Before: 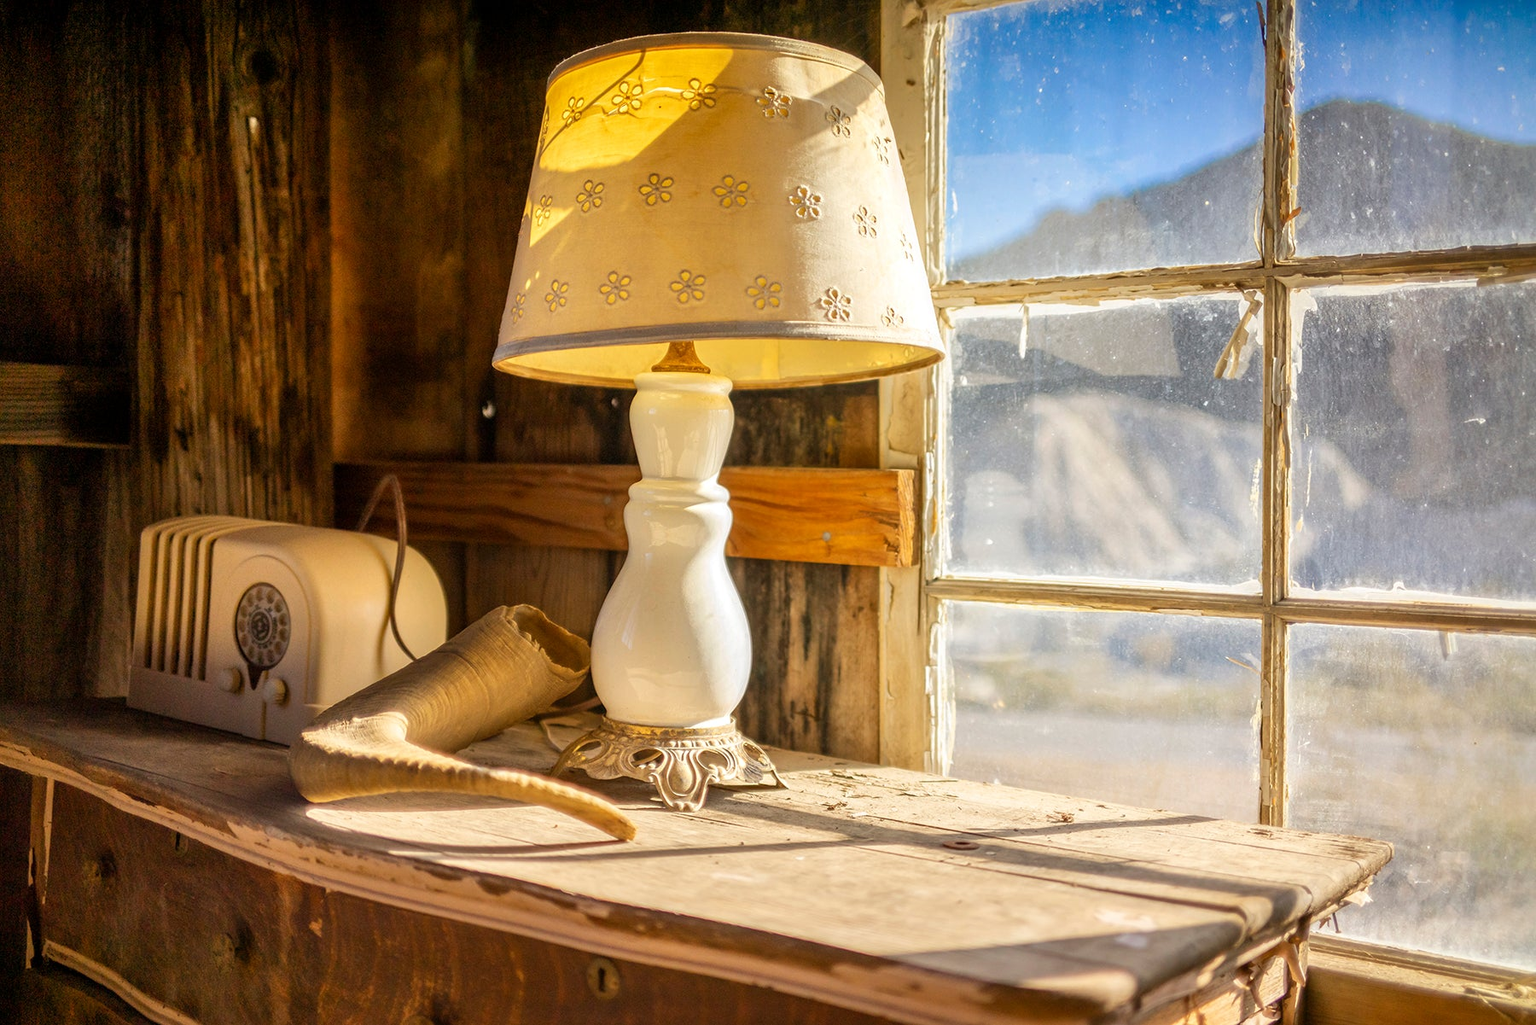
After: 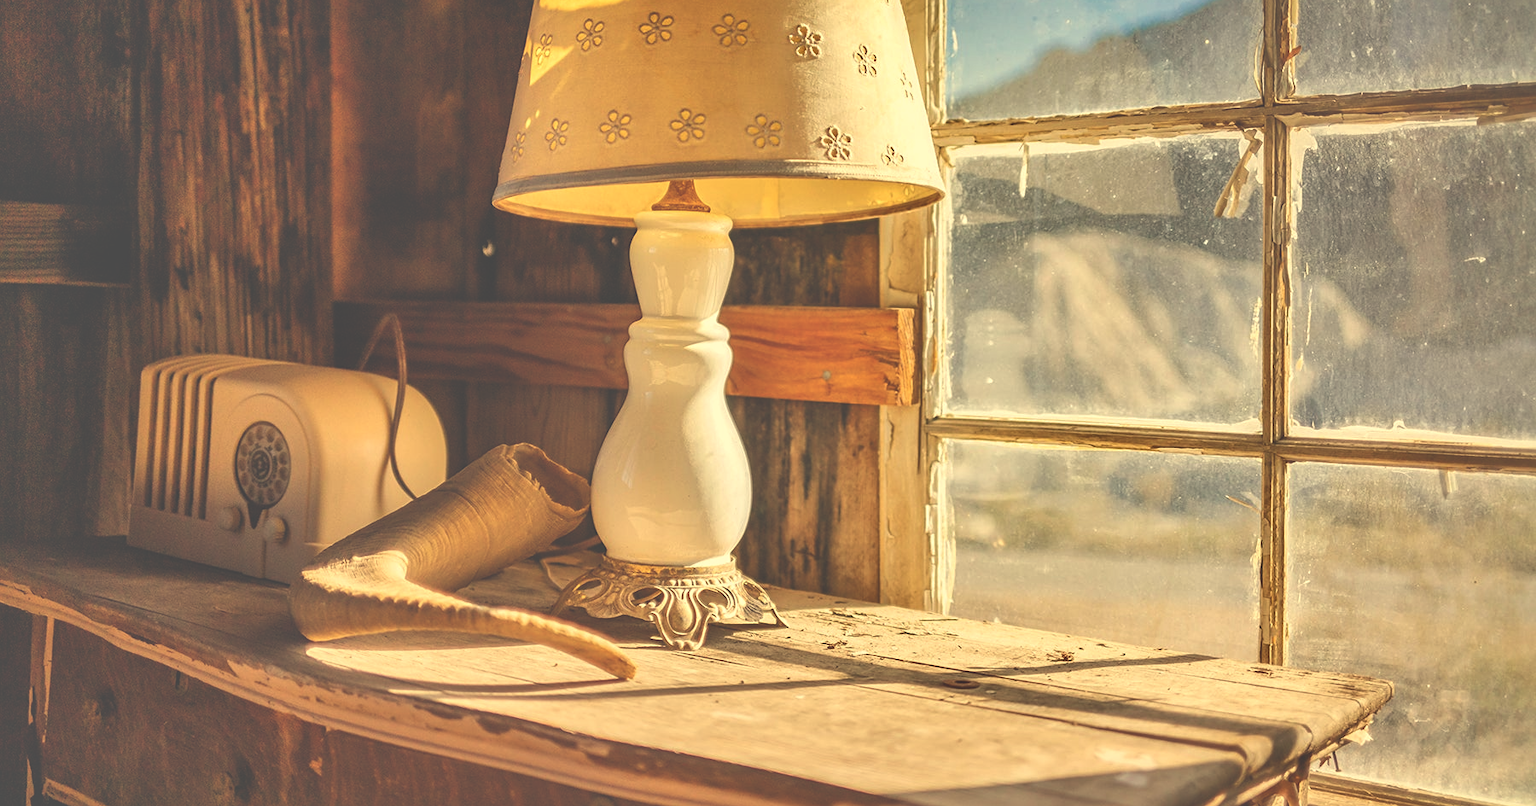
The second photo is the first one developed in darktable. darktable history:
exposure: black level correction -0.062, exposure -0.05 EV, compensate highlight preservation false
white balance: red 1.08, blue 0.791
sharpen: amount 0.2
crop and rotate: top 15.774%, bottom 5.506%
shadows and highlights: soften with gaussian
